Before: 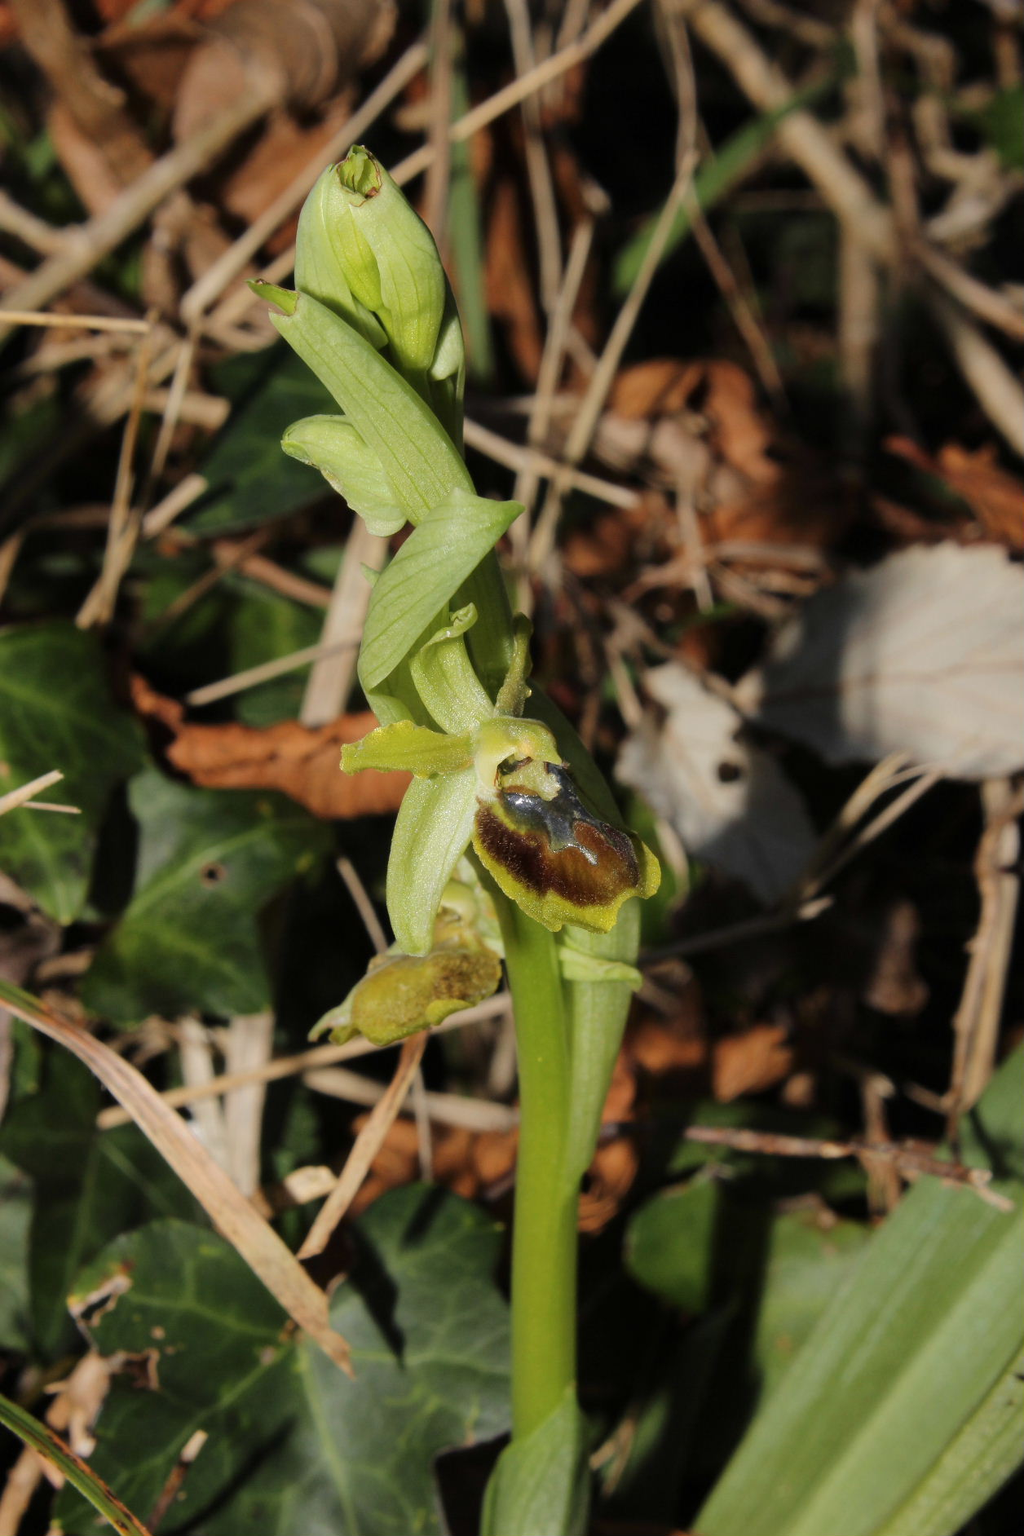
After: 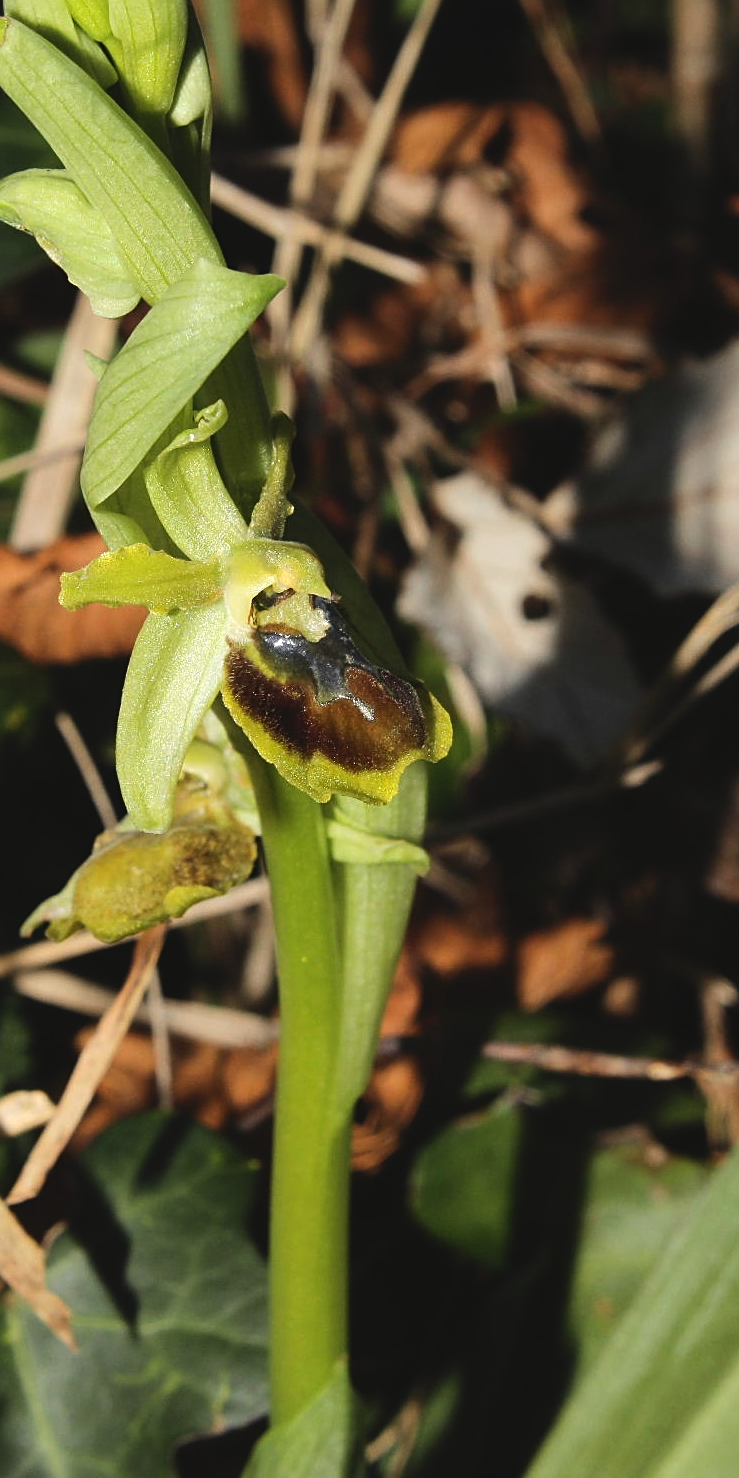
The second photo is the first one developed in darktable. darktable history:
contrast brightness saturation: contrast -0.108
sharpen: on, module defaults
crop and rotate: left 28.507%, top 18.059%, right 12.641%, bottom 3.478%
tone equalizer: -8 EV -0.77 EV, -7 EV -0.695 EV, -6 EV -0.582 EV, -5 EV -0.411 EV, -3 EV 0.379 EV, -2 EV 0.6 EV, -1 EV 0.689 EV, +0 EV 0.779 EV, edges refinement/feathering 500, mask exposure compensation -1.57 EV, preserve details no
